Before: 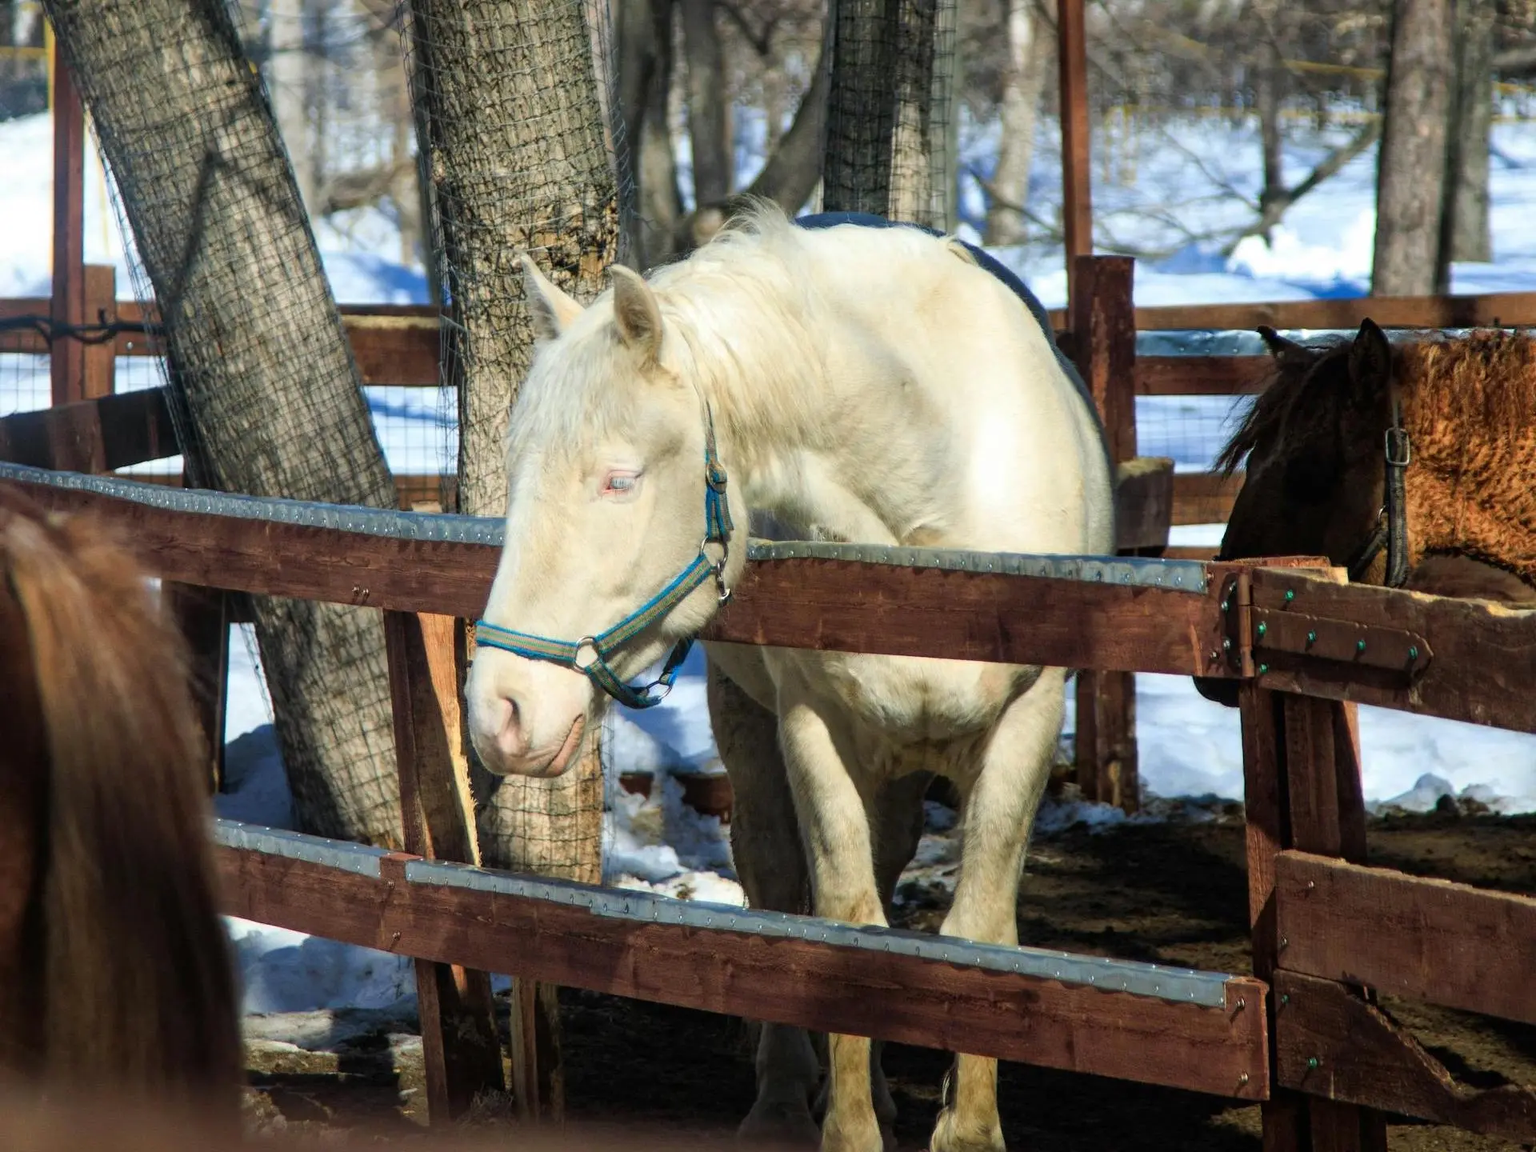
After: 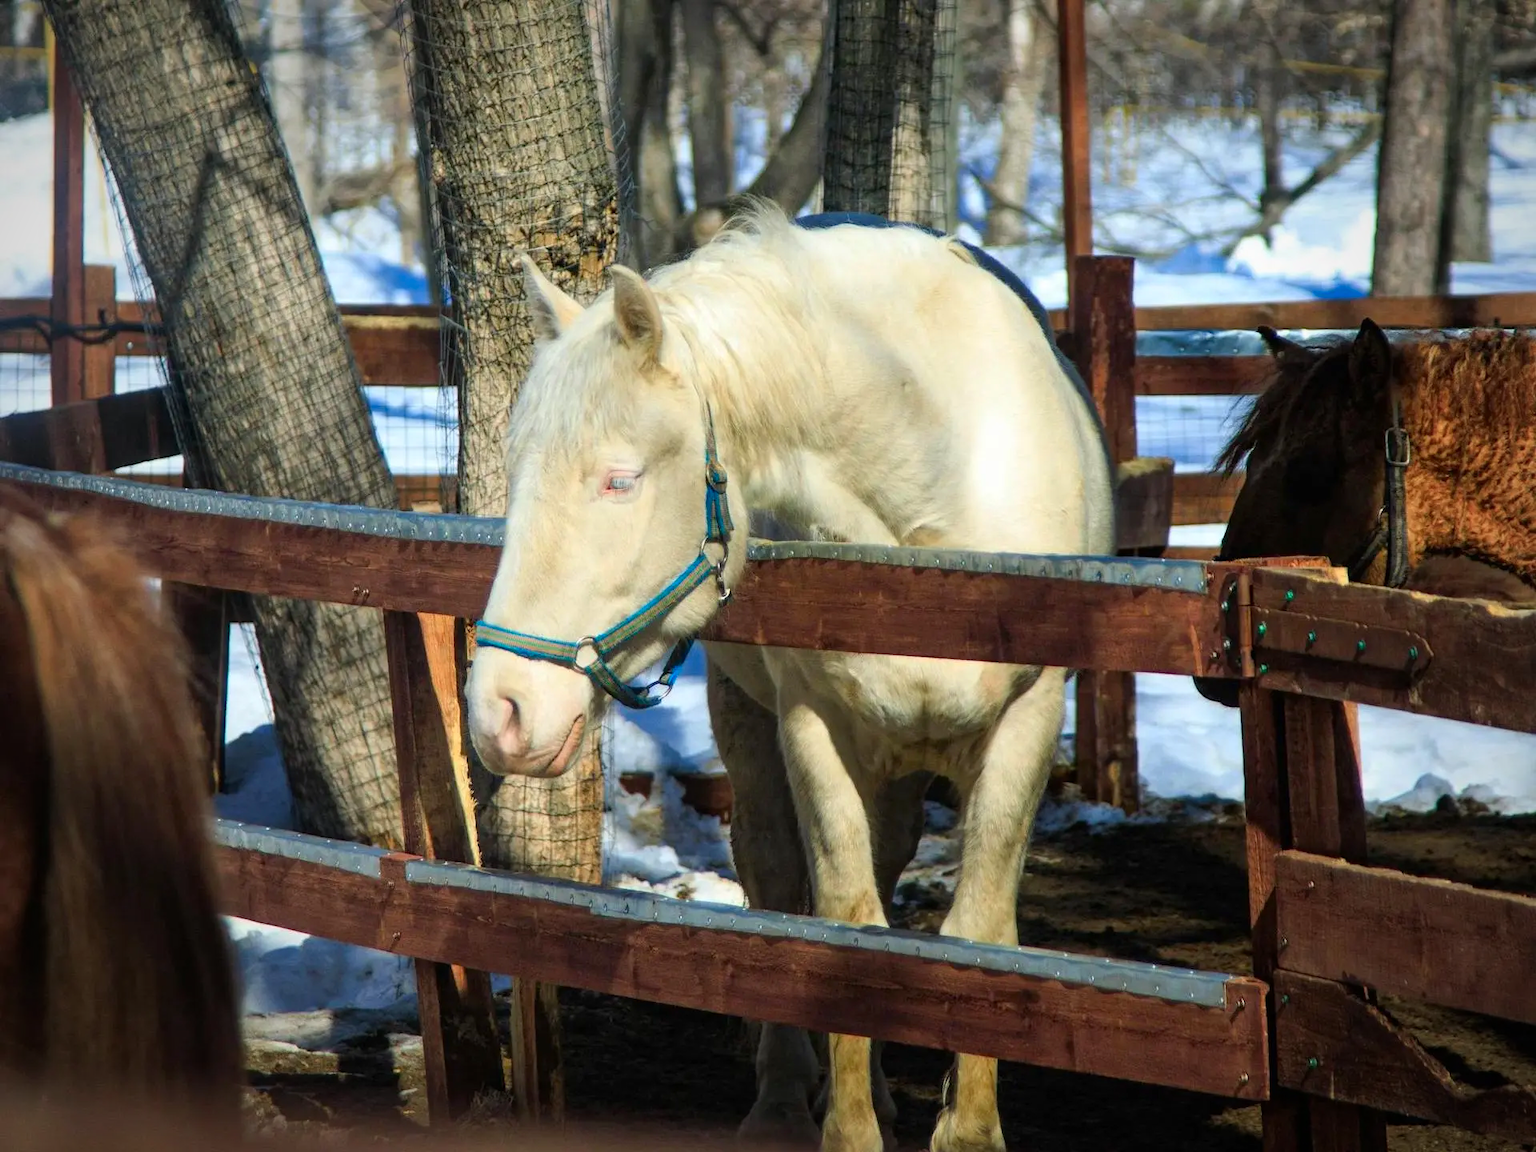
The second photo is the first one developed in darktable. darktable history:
vignetting: fall-off start 71.67%, brightness -0.429, saturation -0.19
exposure: compensate exposure bias true, compensate highlight preservation false
contrast brightness saturation: saturation 0.179
